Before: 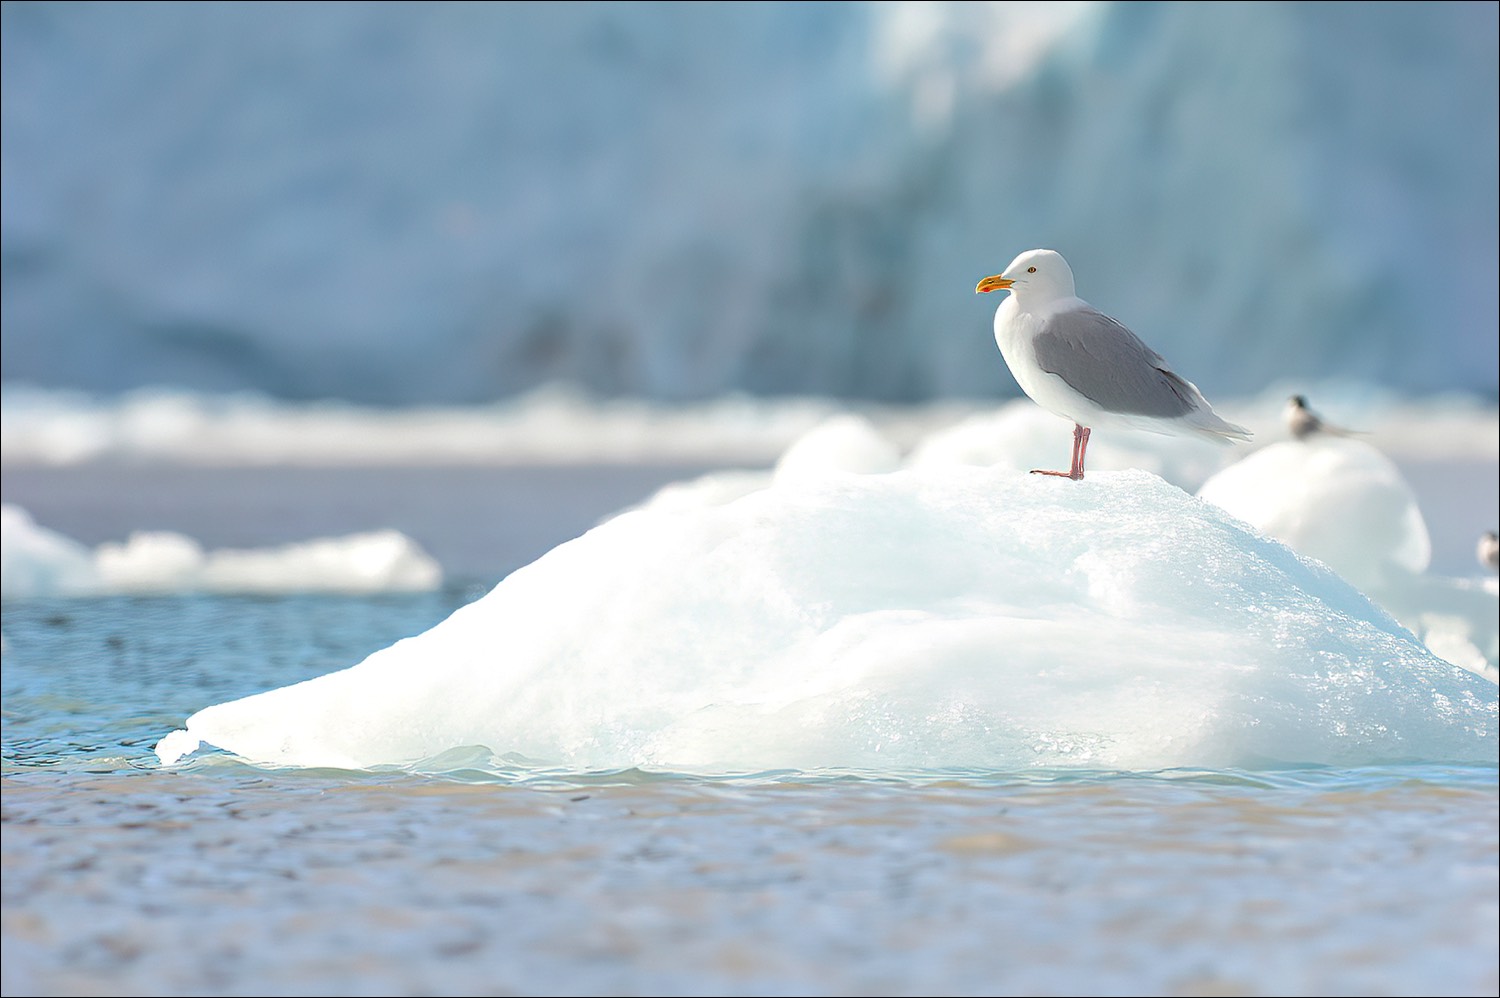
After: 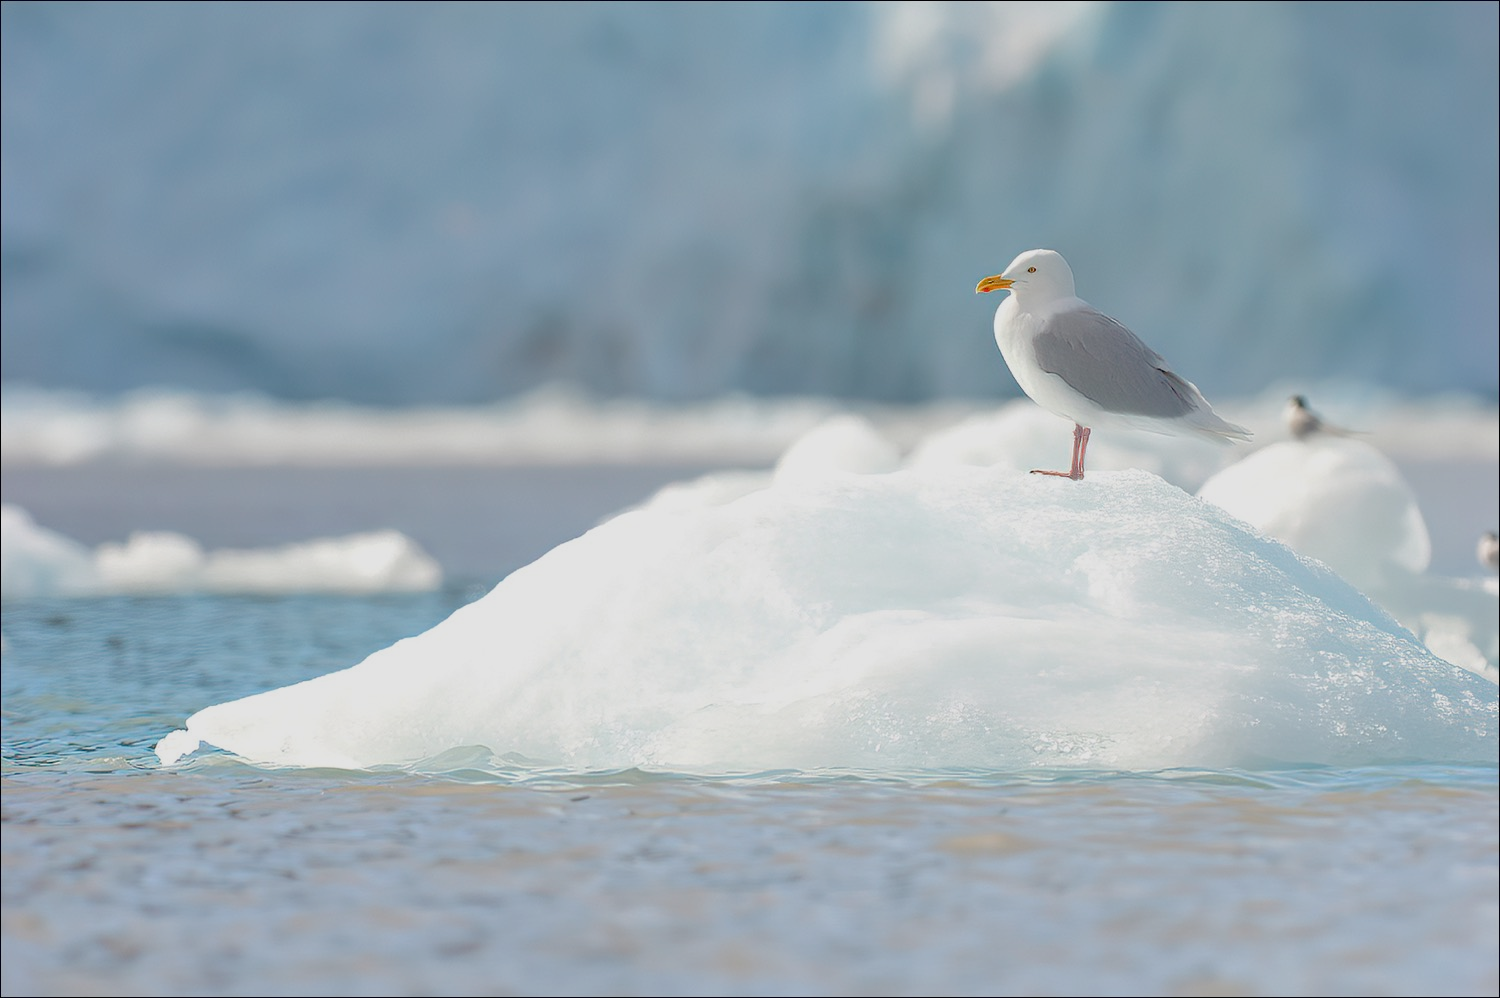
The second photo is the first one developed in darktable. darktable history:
tone equalizer: -8 EV 0.257 EV, -7 EV 0.388 EV, -6 EV 0.379 EV, -5 EV 0.281 EV, -3 EV -0.273 EV, -2 EV -0.42 EV, -1 EV -0.419 EV, +0 EV -0.264 EV, edges refinement/feathering 500, mask exposure compensation -1.57 EV, preserve details no
